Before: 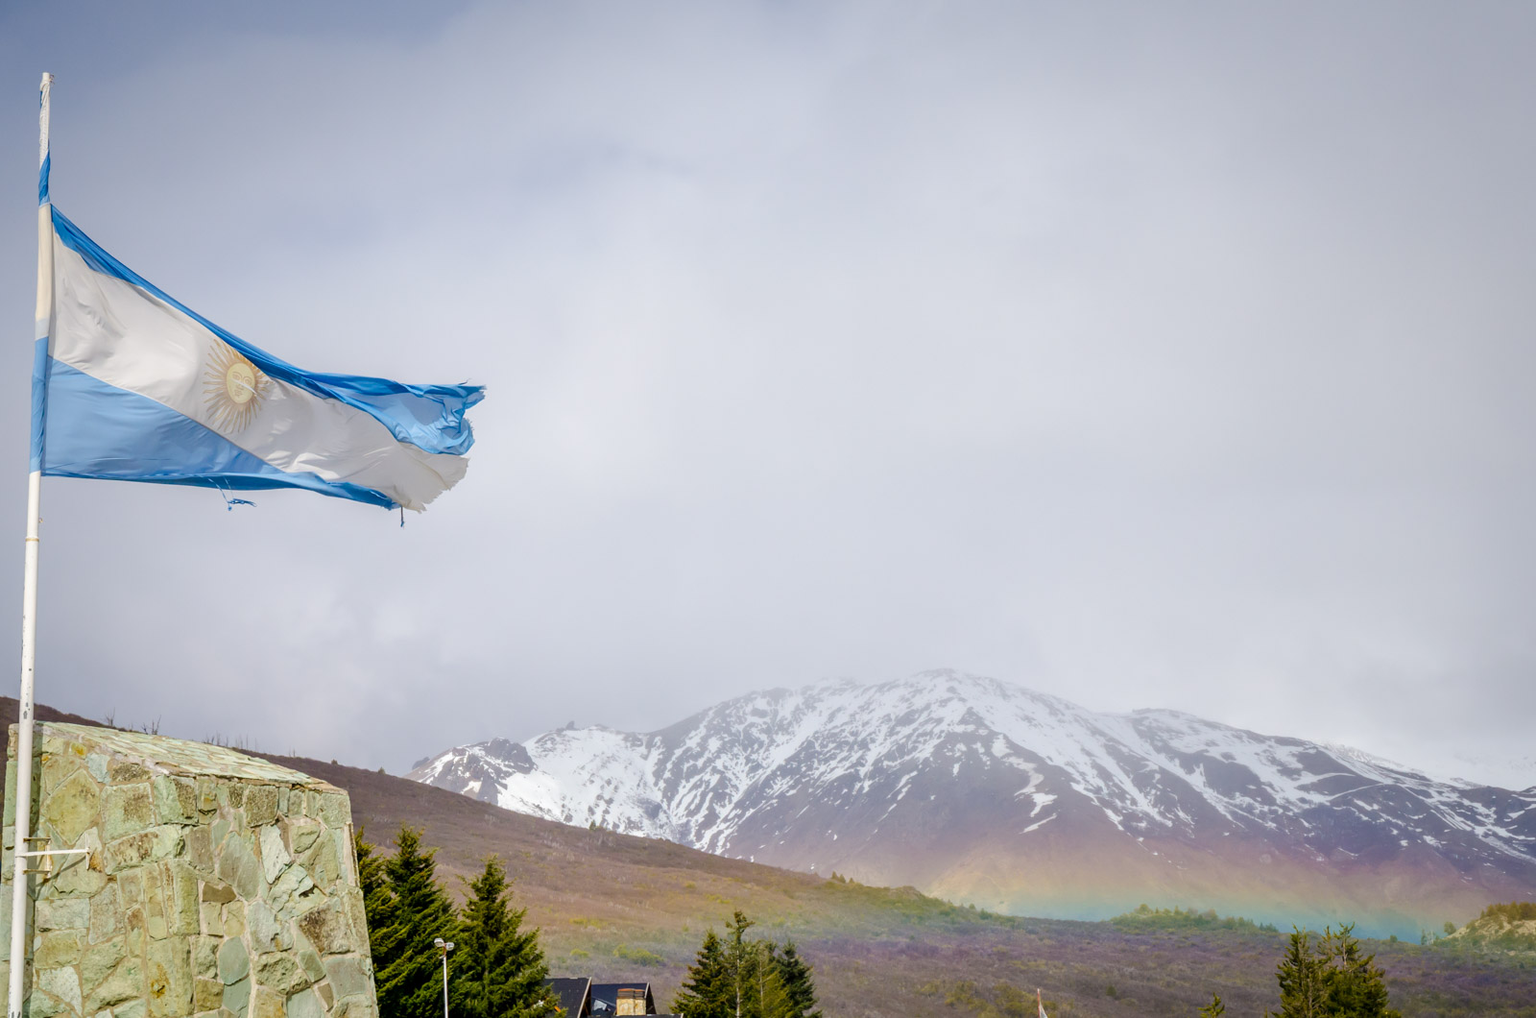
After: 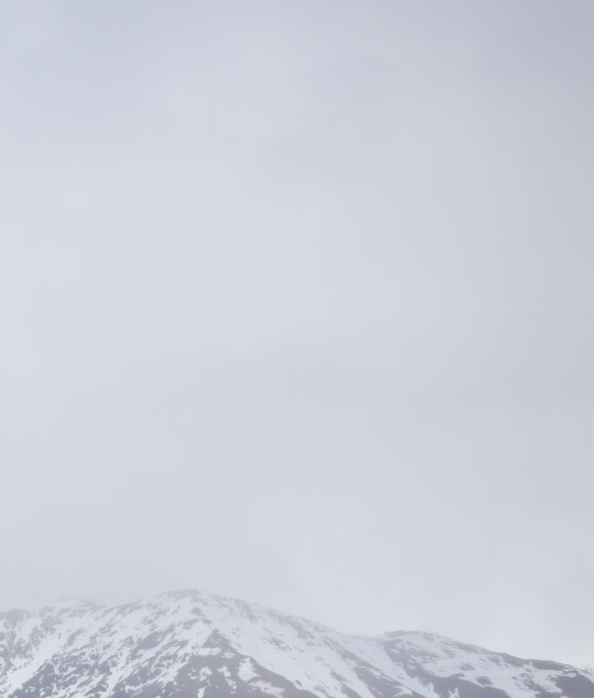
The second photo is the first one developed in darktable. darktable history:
crop and rotate: left 49.714%, top 10.11%, right 13.141%, bottom 24.032%
